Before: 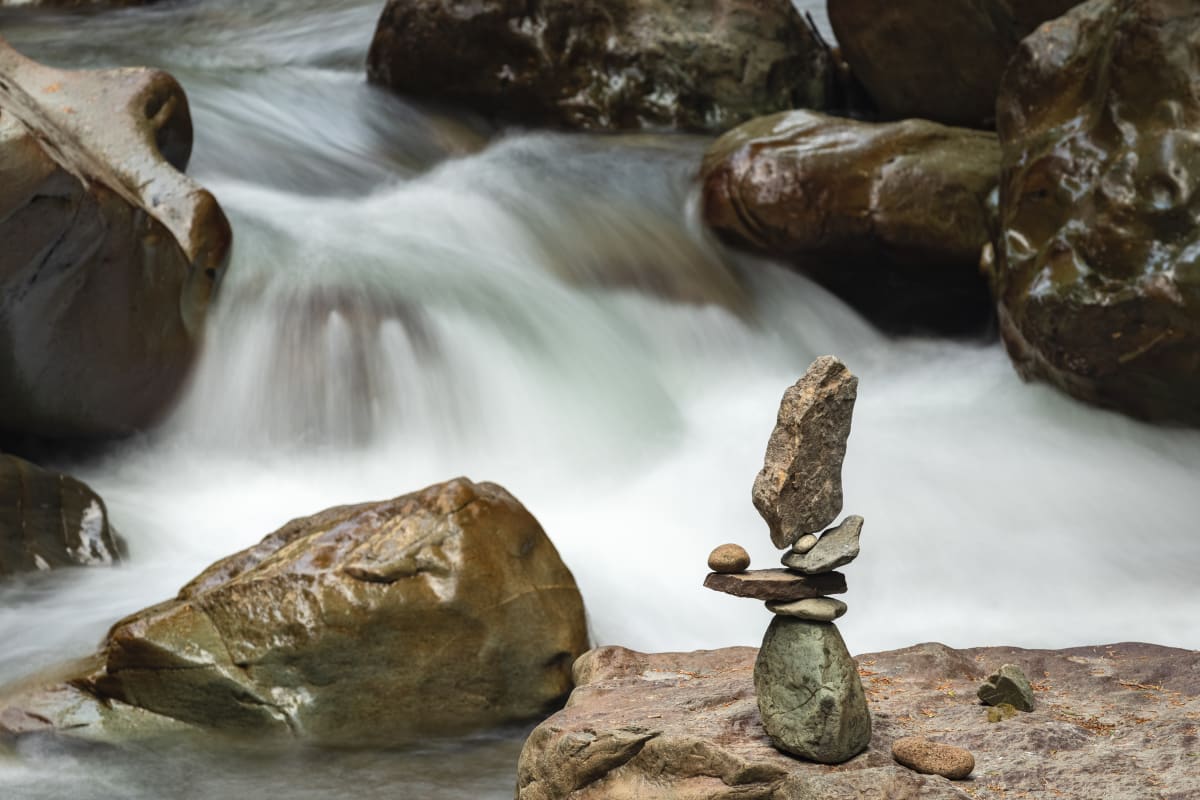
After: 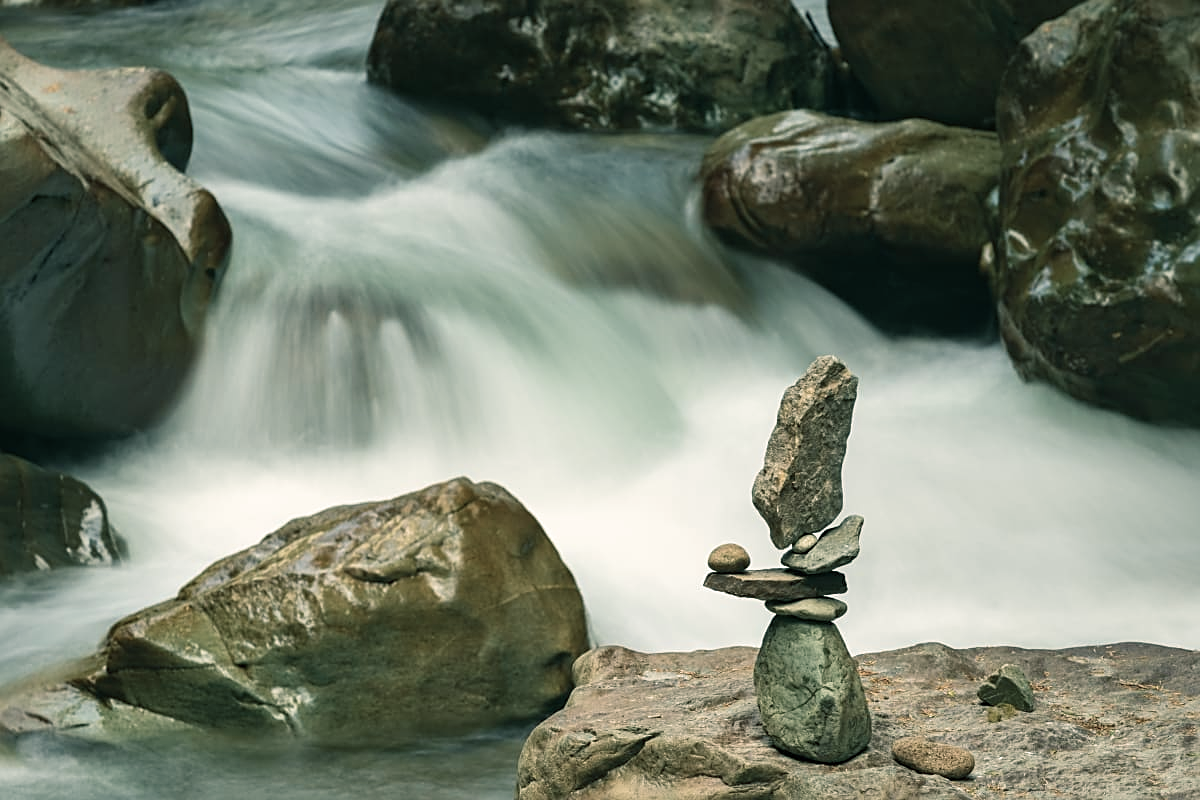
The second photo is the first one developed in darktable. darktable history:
color balance rgb: power › chroma 2.157%, power › hue 168.66°, highlights gain › chroma 2.987%, highlights gain › hue 73.09°, perceptual saturation grading › global saturation 0.515%, global vibrance 20%
color correction: highlights b* 0.064, saturation 0.533
sharpen: on, module defaults
velvia: strength 44.39%
